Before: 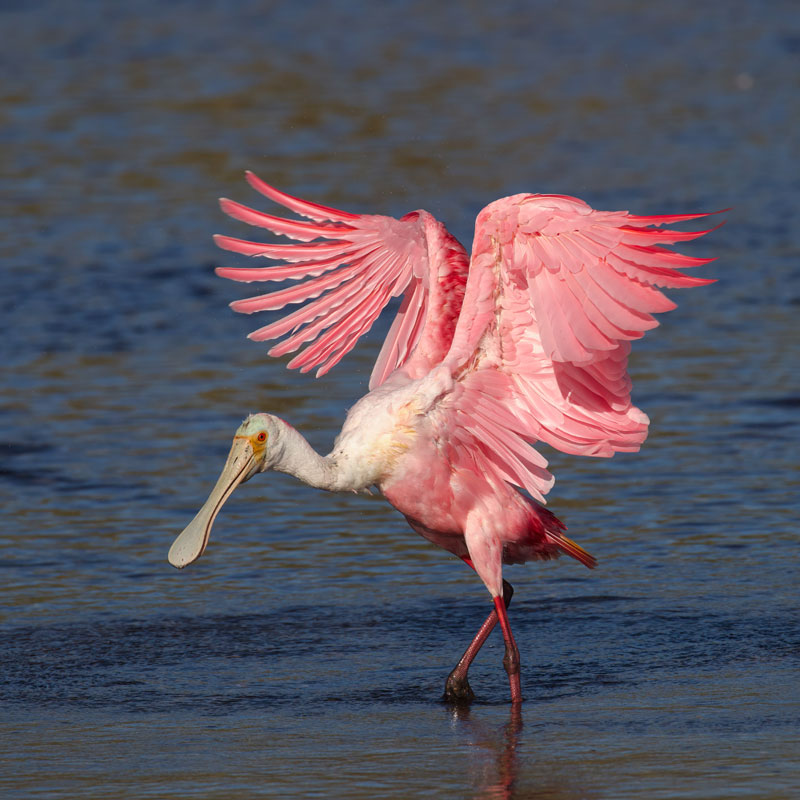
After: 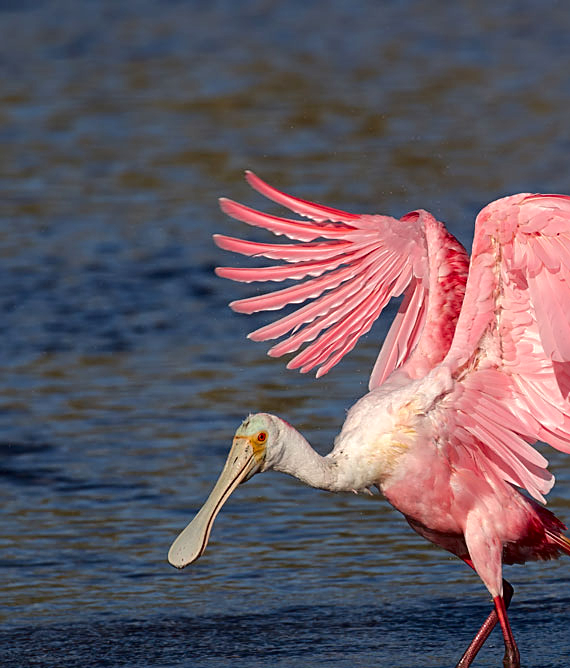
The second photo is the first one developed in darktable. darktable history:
tone curve: curves: ch0 [(0, 0) (0.003, 0.008) (0.011, 0.01) (0.025, 0.012) (0.044, 0.023) (0.069, 0.033) (0.1, 0.046) (0.136, 0.075) (0.177, 0.116) (0.224, 0.171) (0.277, 0.235) (0.335, 0.312) (0.399, 0.397) (0.468, 0.466) (0.543, 0.54) (0.623, 0.62) (0.709, 0.701) (0.801, 0.782) (0.898, 0.877) (1, 1)], color space Lab, independent channels, preserve colors none
sharpen: on, module defaults
crop: right 28.696%, bottom 16.438%
exposure: black level correction 0.002, exposure 0.148 EV, compensate highlight preservation false
